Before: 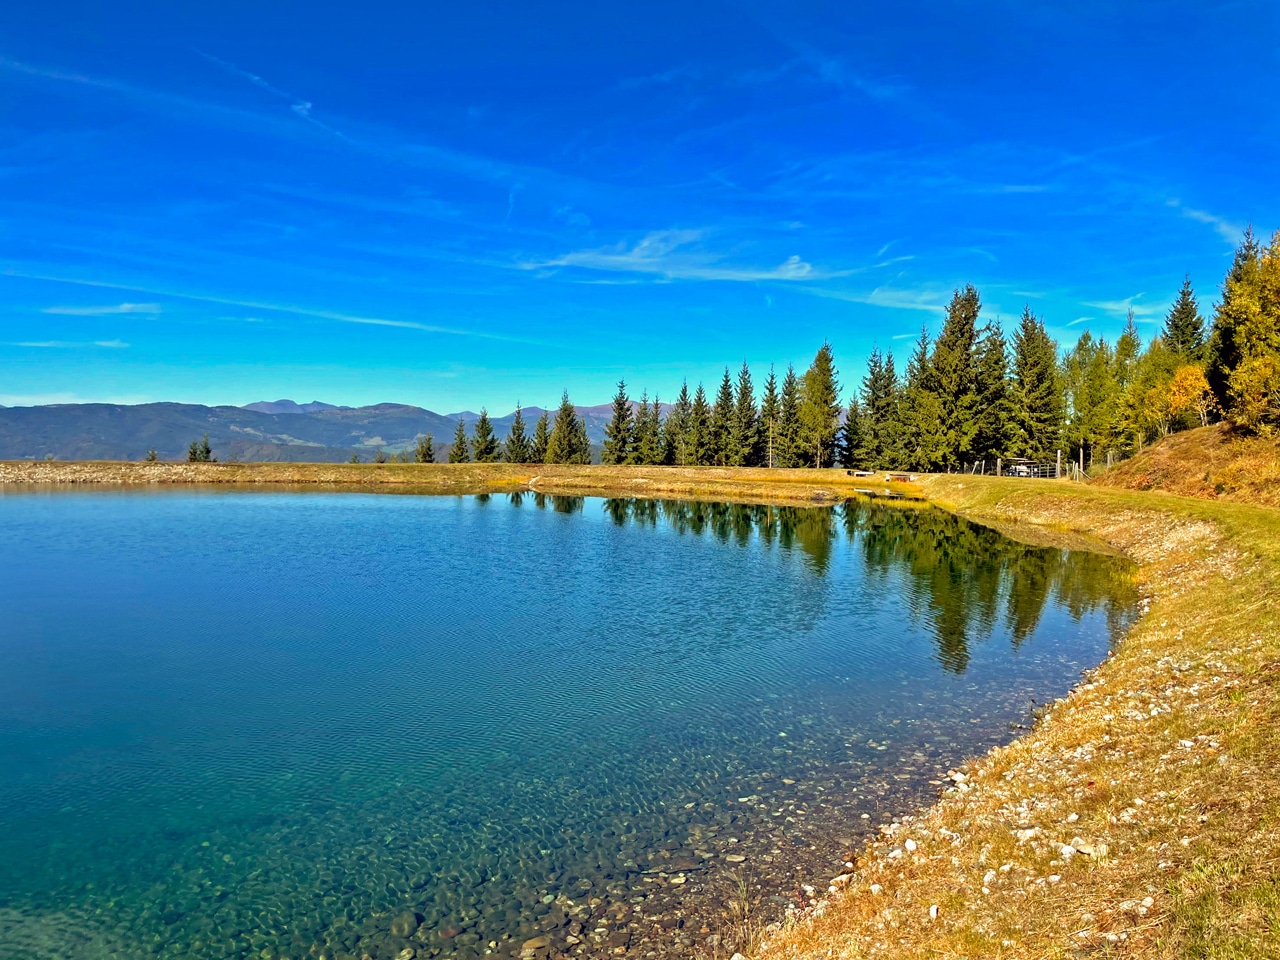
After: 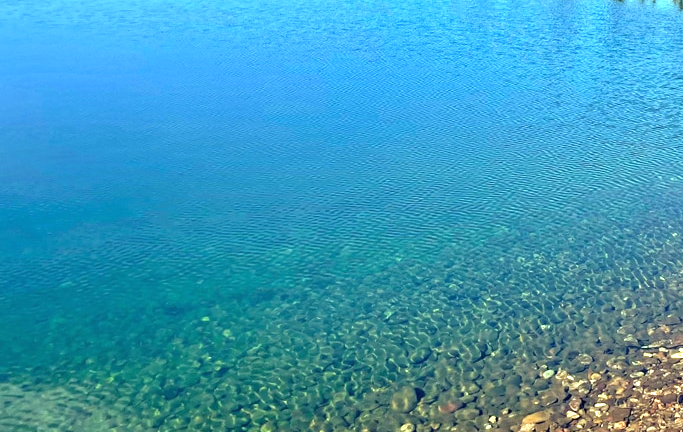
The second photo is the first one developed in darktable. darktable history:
levels: mode automatic
crop and rotate: top 54.778%, right 46.61%, bottom 0.159%
exposure: black level correction 0, exposure 1.1 EV, compensate exposure bias true, compensate highlight preservation false
